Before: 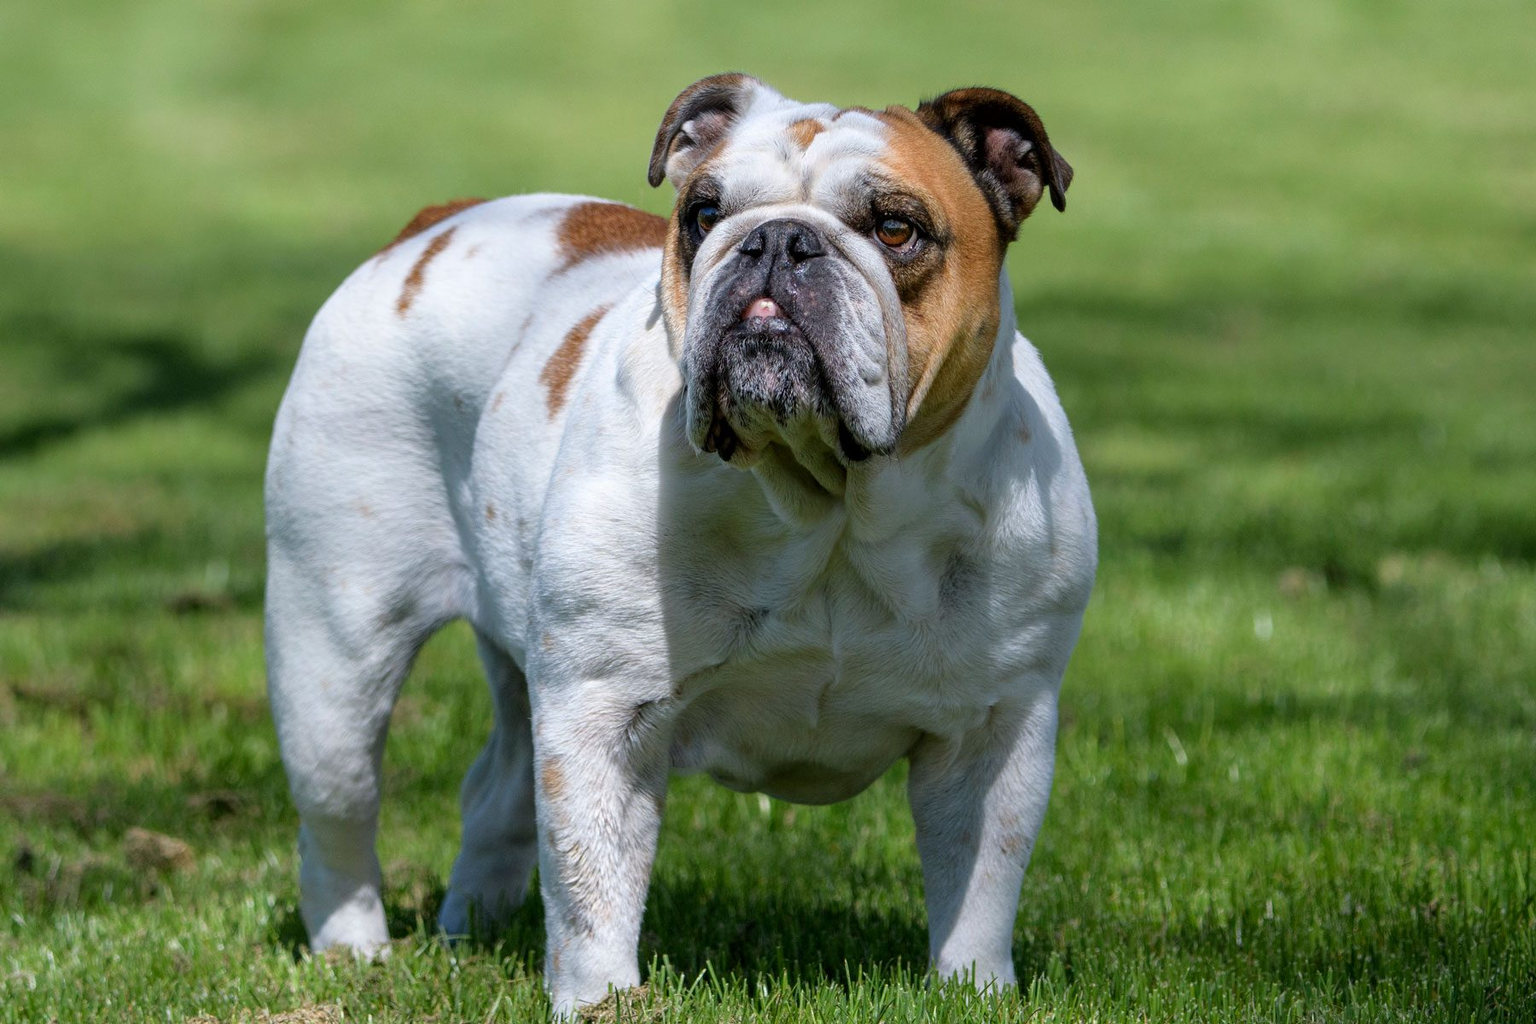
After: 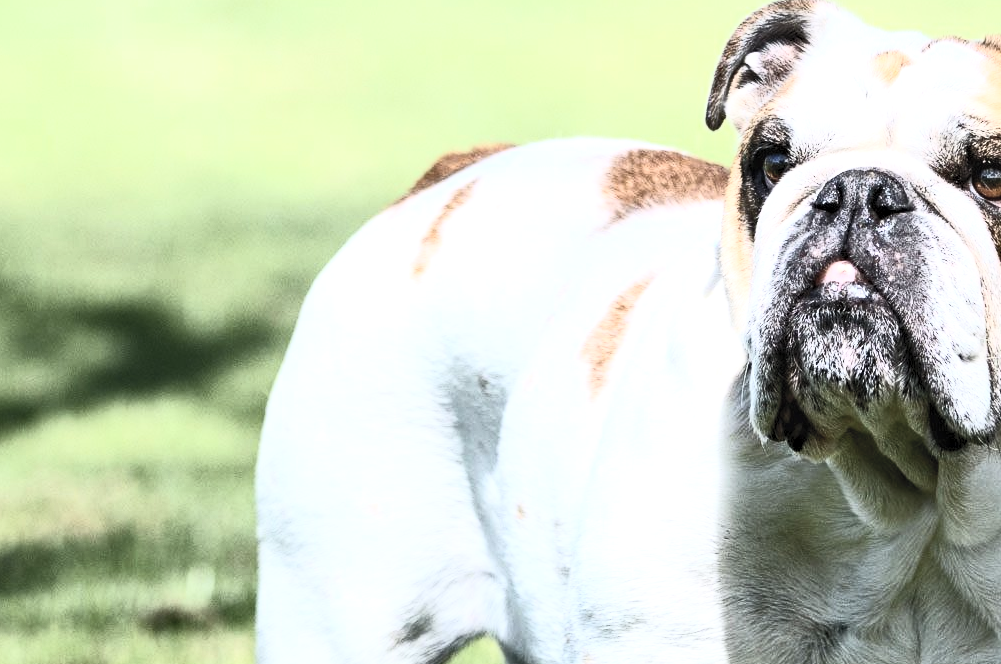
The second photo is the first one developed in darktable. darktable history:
crop and rotate: left 3.035%, top 7.487%, right 41.304%, bottom 37.155%
haze removal: strength 0.122, distance 0.247, compatibility mode true, adaptive false
exposure: black level correction 0, exposure 0.498 EV, compensate highlight preservation false
tone equalizer: -8 EV -0.45 EV, -7 EV -0.365 EV, -6 EV -0.334 EV, -5 EV -0.196 EV, -3 EV 0.254 EV, -2 EV 0.362 EV, -1 EV 0.395 EV, +0 EV 0.396 EV, edges refinement/feathering 500, mask exposure compensation -1.57 EV, preserve details no
contrast brightness saturation: contrast 0.569, brightness 0.57, saturation -0.348
